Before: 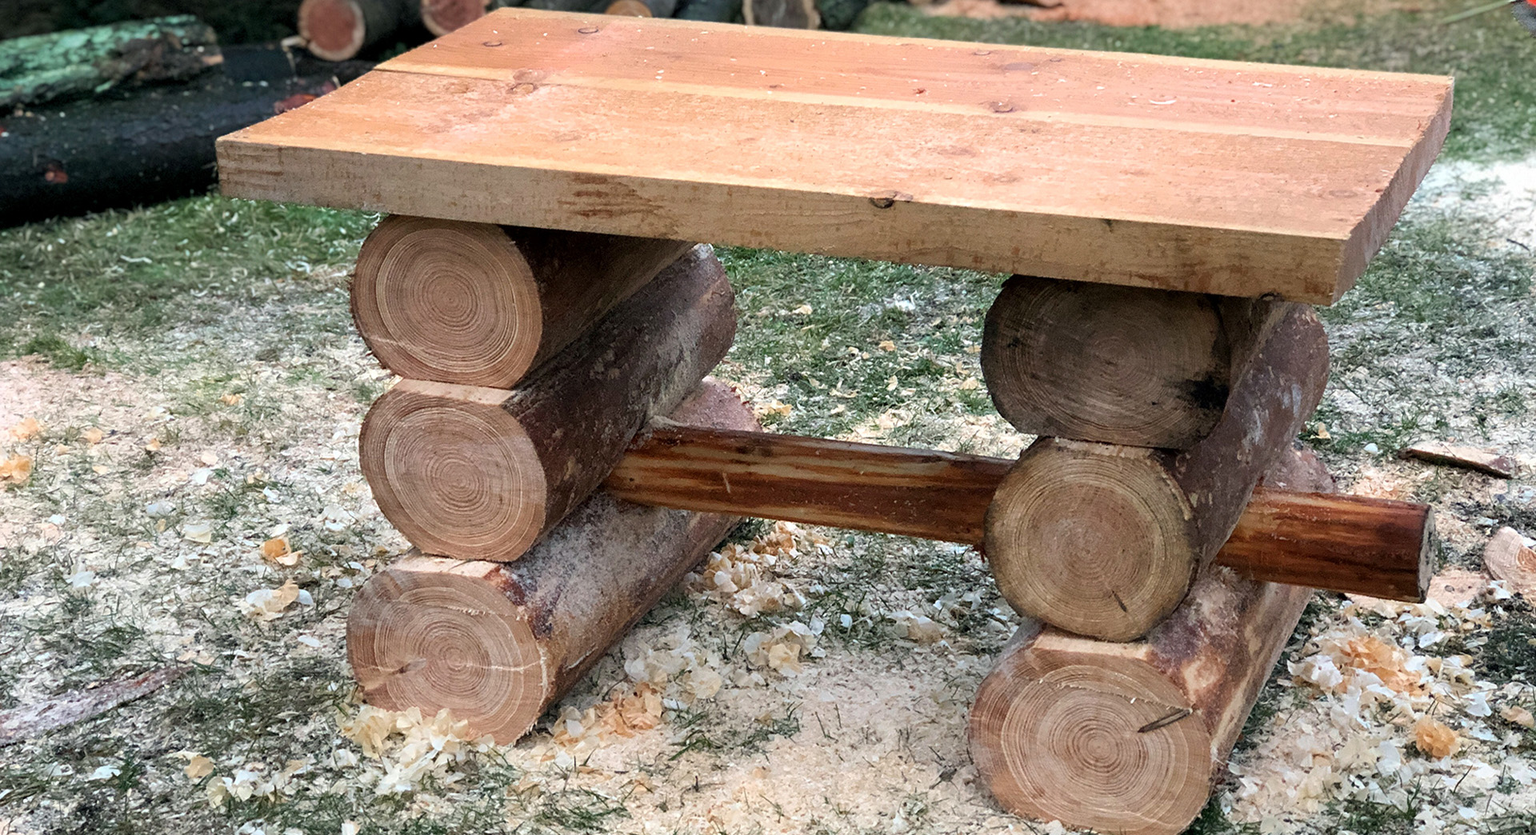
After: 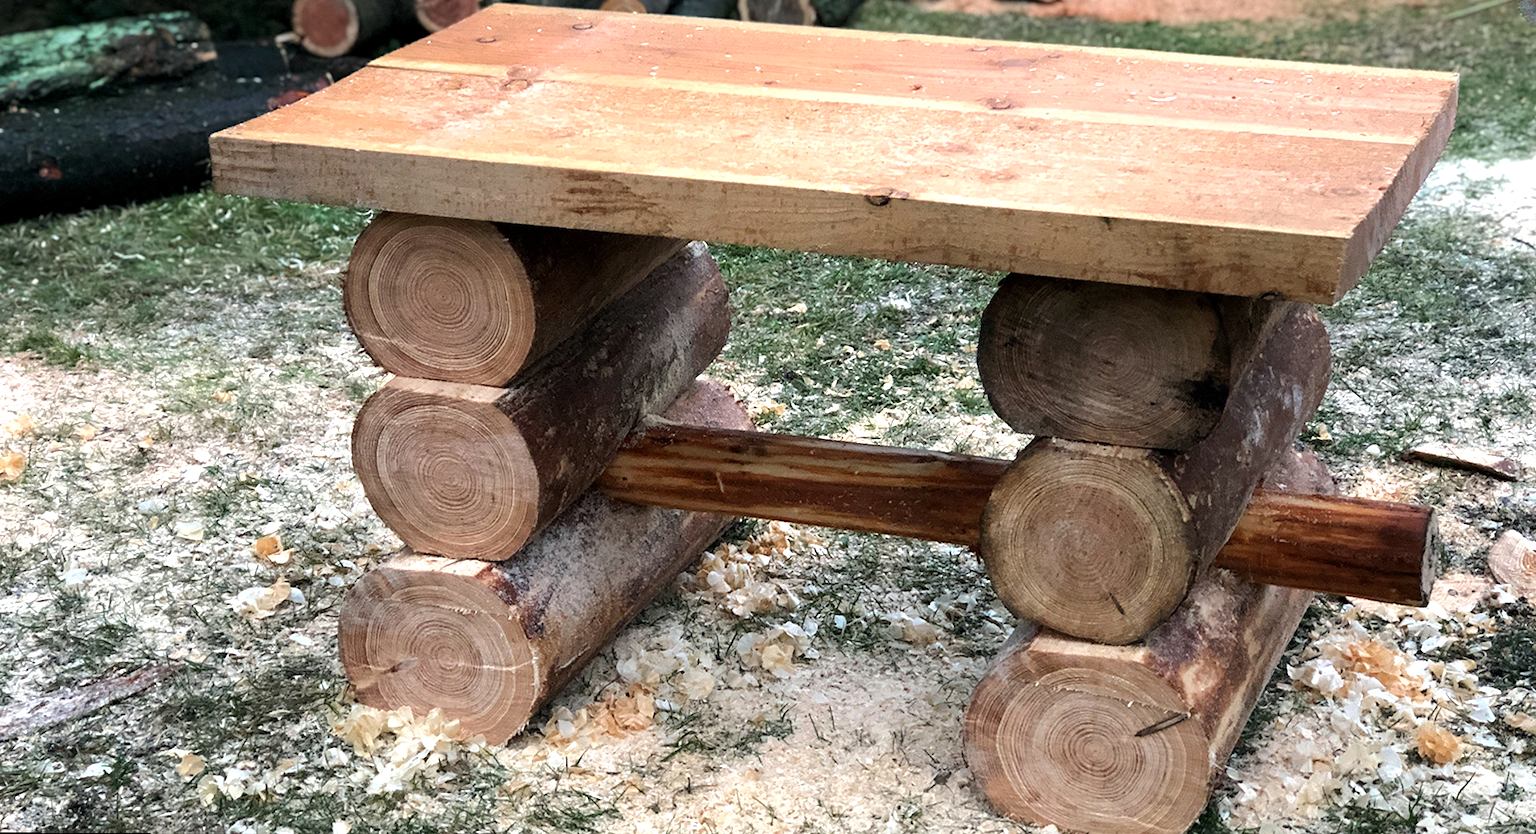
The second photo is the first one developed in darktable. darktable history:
rotate and perspective: rotation 0.192°, lens shift (horizontal) -0.015, crop left 0.005, crop right 0.996, crop top 0.006, crop bottom 0.99
tone equalizer: -8 EV -0.417 EV, -7 EV -0.389 EV, -6 EV -0.333 EV, -5 EV -0.222 EV, -3 EV 0.222 EV, -2 EV 0.333 EV, -1 EV 0.389 EV, +0 EV 0.417 EV, edges refinement/feathering 500, mask exposure compensation -1.57 EV, preserve details no
base curve: curves: ch0 [(0, 0) (0.74, 0.67) (1, 1)]
